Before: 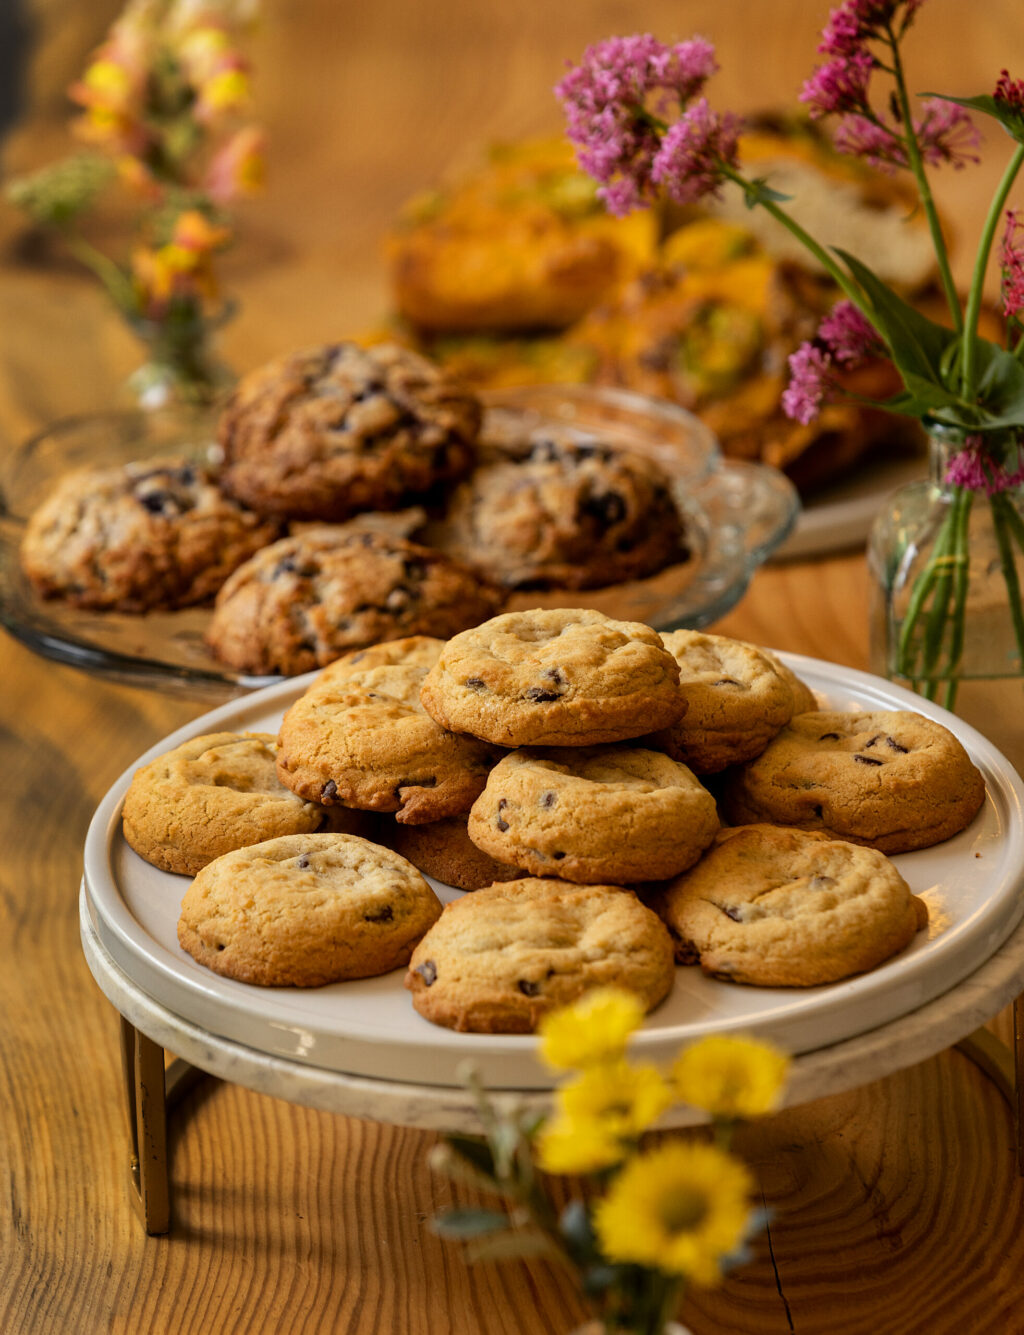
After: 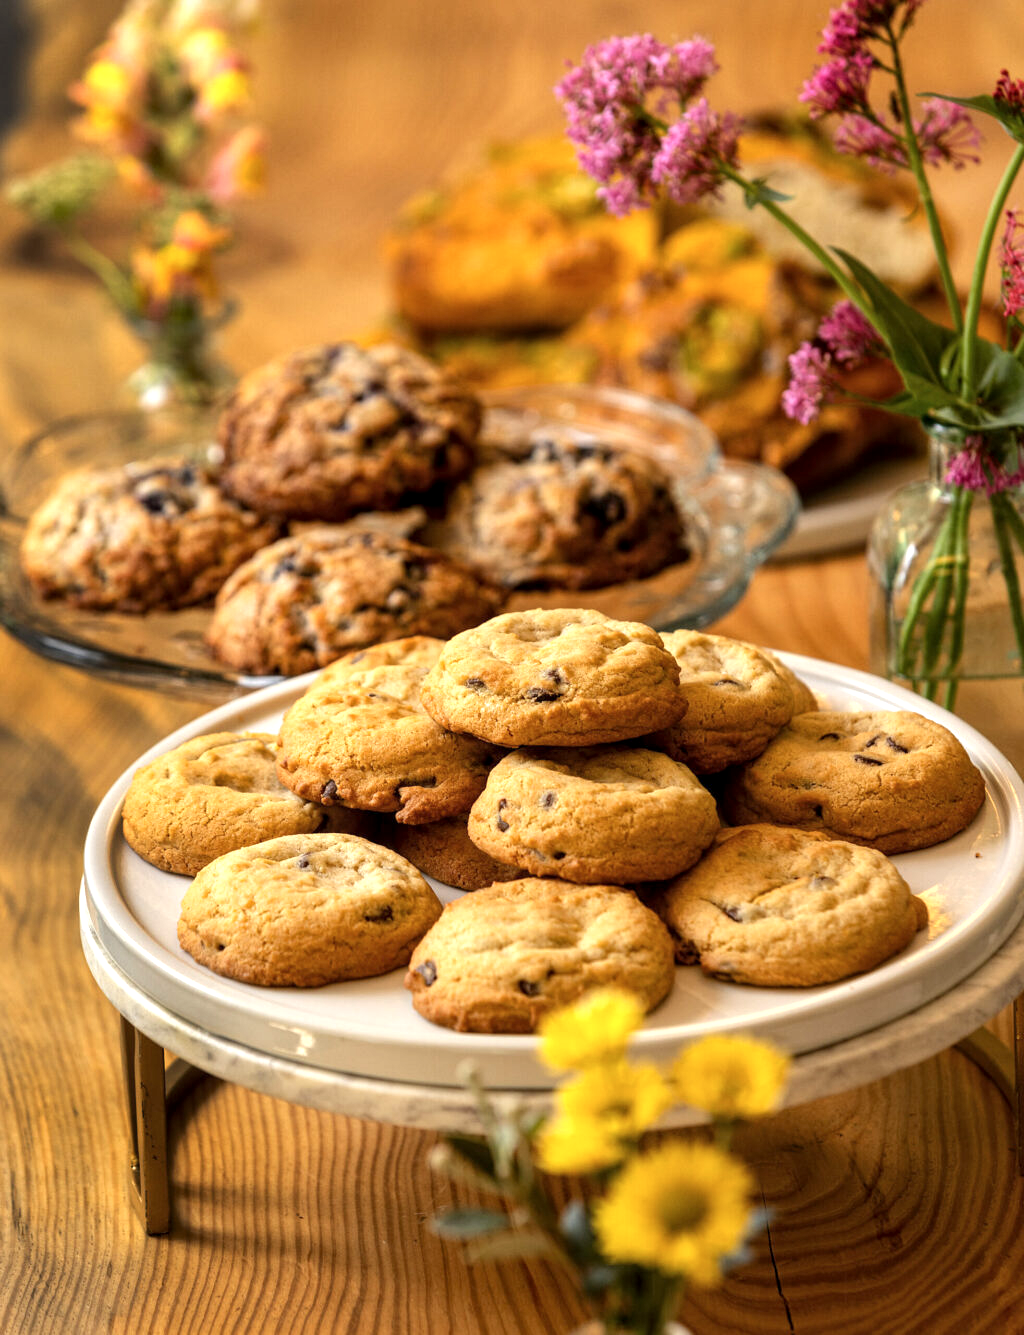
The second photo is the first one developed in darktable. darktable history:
contrast brightness saturation: saturation -0.05
local contrast: highlights 100%, shadows 100%, detail 120%, midtone range 0.2
exposure: black level correction 0, exposure 0.7 EV, compensate exposure bias true, compensate highlight preservation false
